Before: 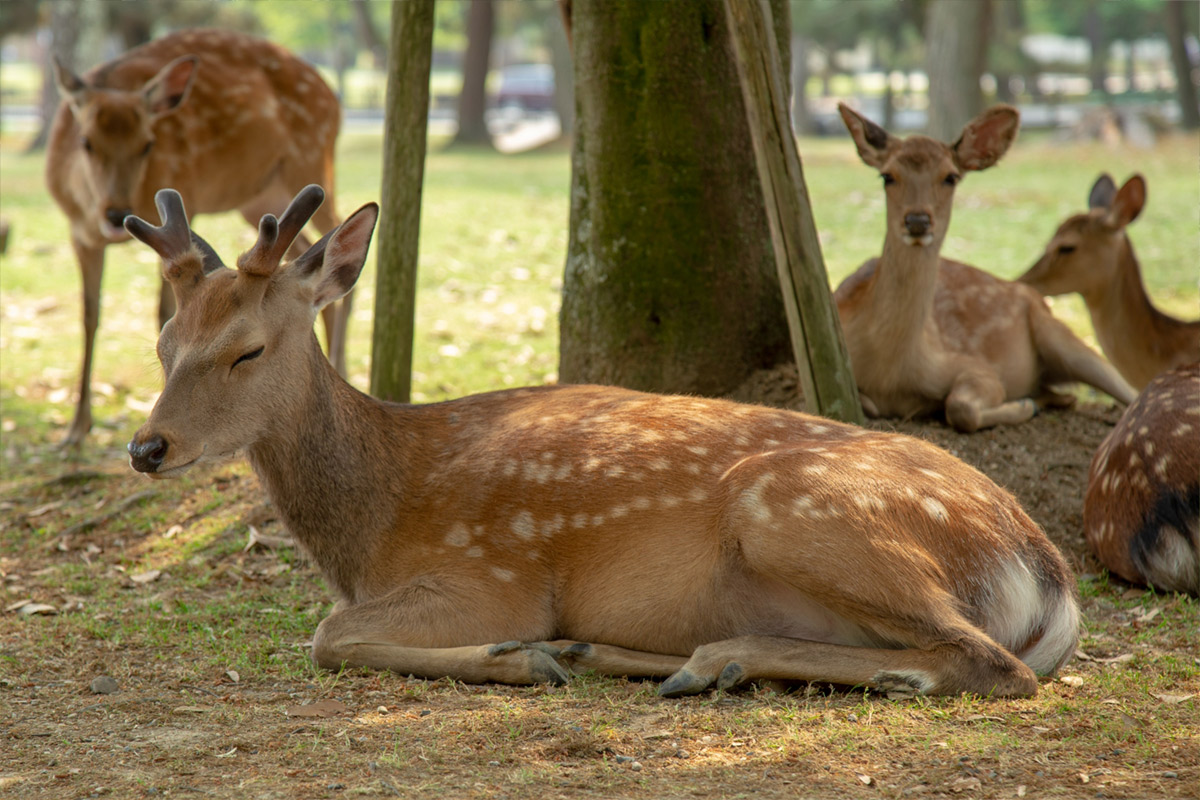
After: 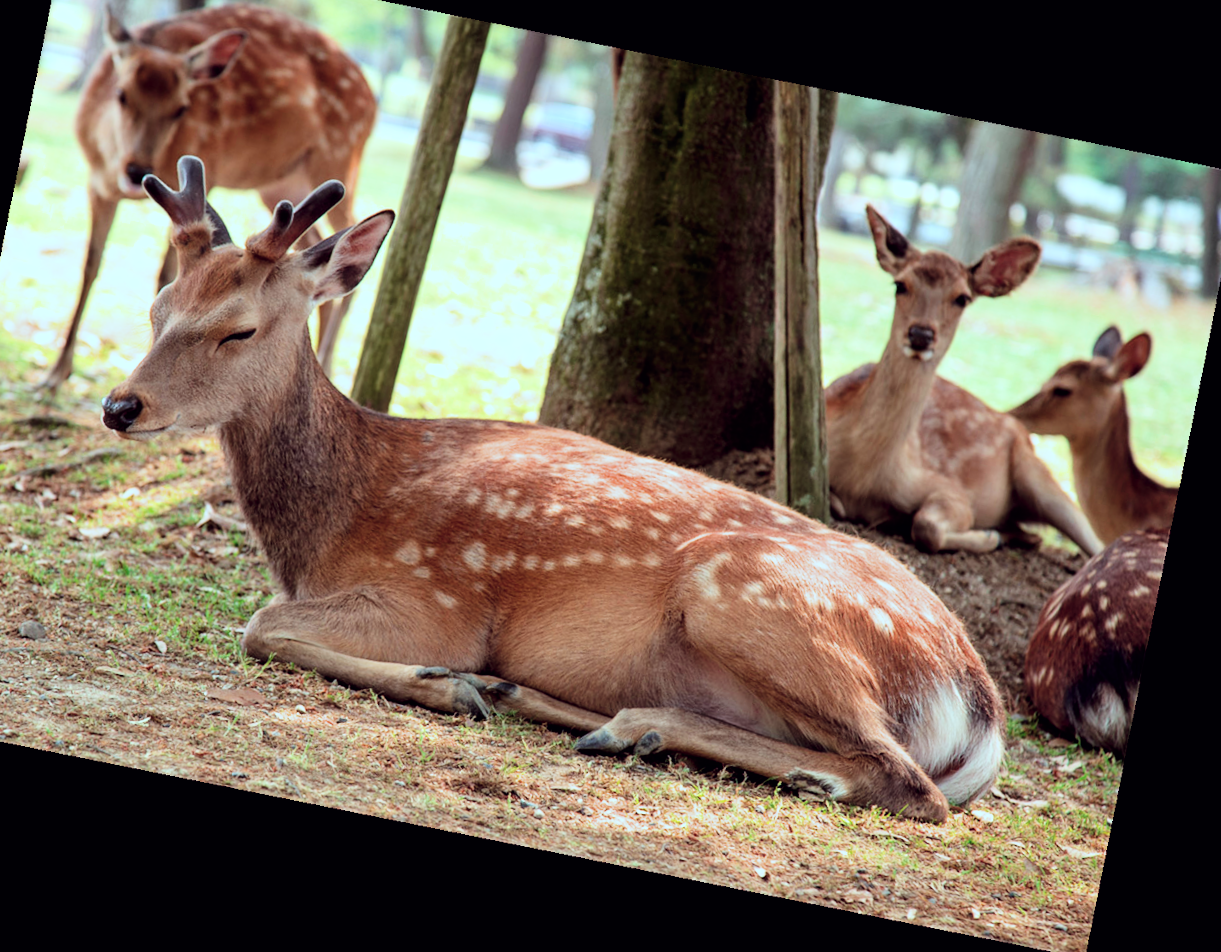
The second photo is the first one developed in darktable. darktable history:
filmic rgb: black relative exposure -5 EV, hardness 2.88, contrast 1.3
rotate and perspective: rotation 13.27°, automatic cropping off
exposure: exposure 0.935 EV, compensate highlight preservation false
contrast brightness saturation: contrast 0.07, brightness -0.13, saturation 0.06
color correction: highlights a* -9.73, highlights b* -21.22
crop and rotate: angle 1.96°, left 5.673%, top 5.673%
color balance: lift [1.001, 0.997, 0.99, 1.01], gamma [1.007, 1, 0.975, 1.025], gain [1, 1.065, 1.052, 0.935], contrast 13.25%
